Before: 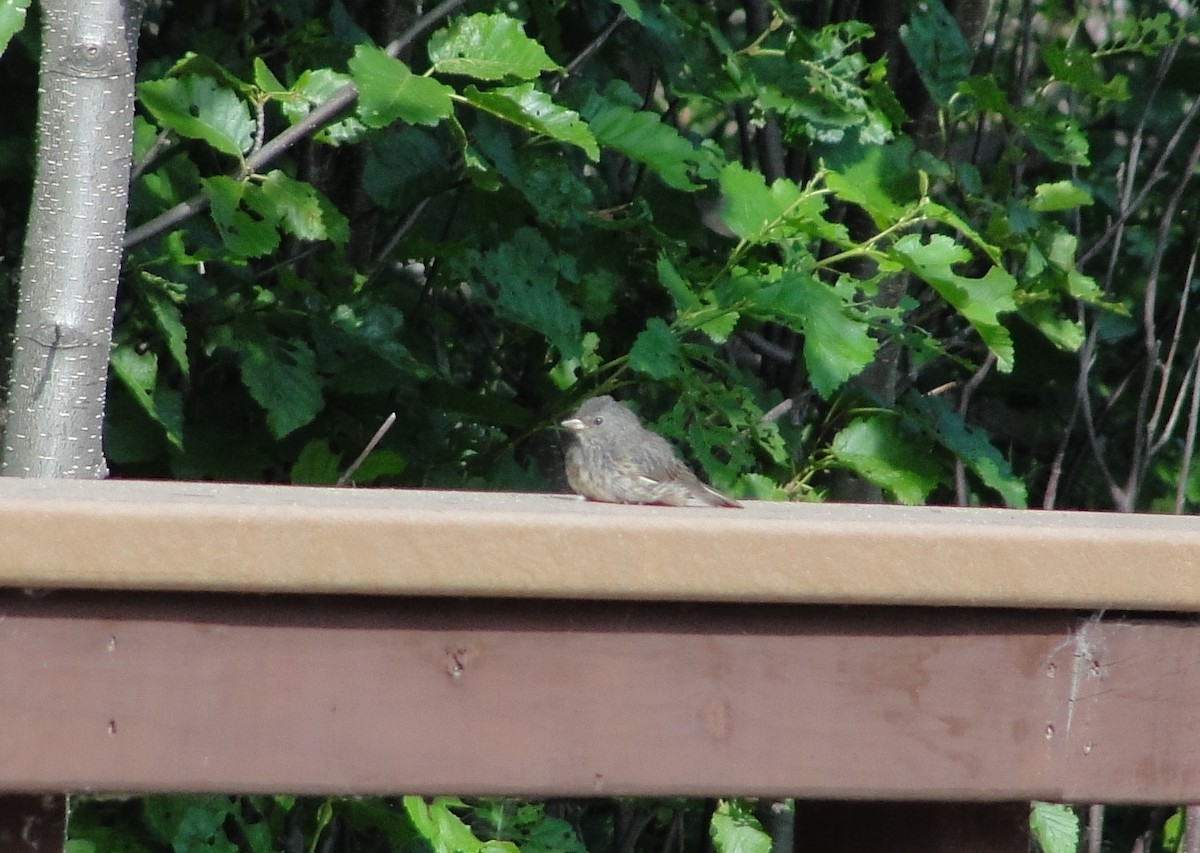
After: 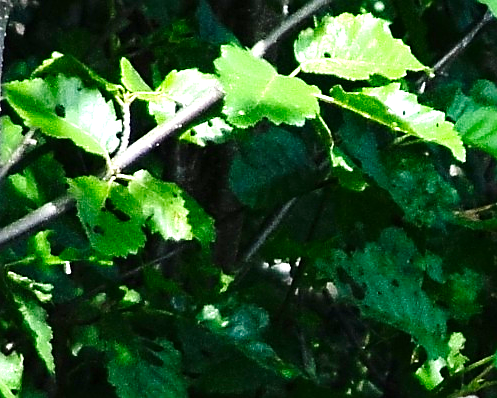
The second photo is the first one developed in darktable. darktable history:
sharpen: on, module defaults
contrast brightness saturation: brightness -0.197, saturation 0.081
exposure: exposure 2 EV, compensate highlight preservation false
tone curve: curves: ch0 [(0.021, 0) (0.104, 0.052) (0.496, 0.526) (0.737, 0.783) (1, 1)], preserve colors none
crop and rotate: left 11.187%, top 0.074%, right 47.33%, bottom 53.181%
tone equalizer: -8 EV 0.218 EV, -7 EV 0.391 EV, -6 EV 0.378 EV, -5 EV 0.289 EV, -3 EV -0.279 EV, -2 EV -0.431 EV, -1 EV -0.395 EV, +0 EV -0.251 EV
